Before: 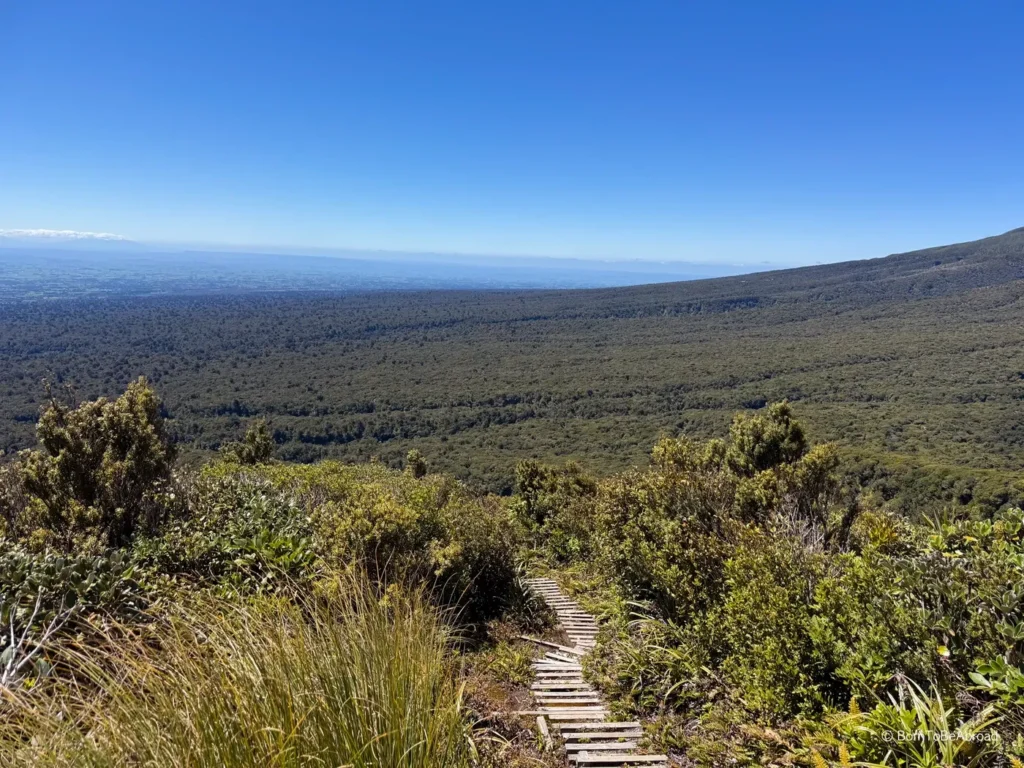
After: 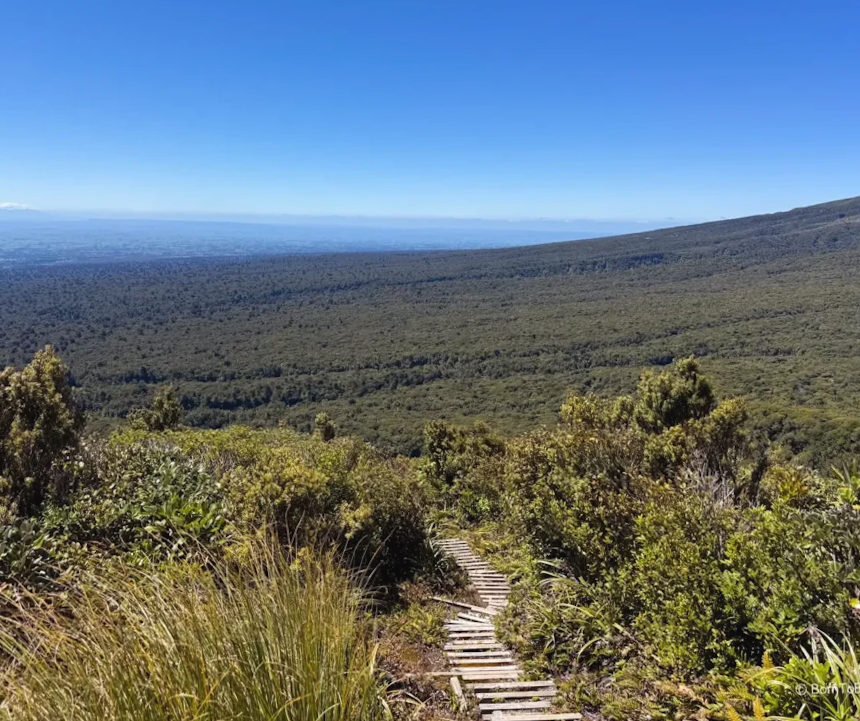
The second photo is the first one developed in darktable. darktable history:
rotate and perspective: rotation -1.17°, automatic cropping off
crop: left 9.807%, top 6.259%, right 7.334%, bottom 2.177%
exposure: black level correction -0.003, exposure 0.04 EV
